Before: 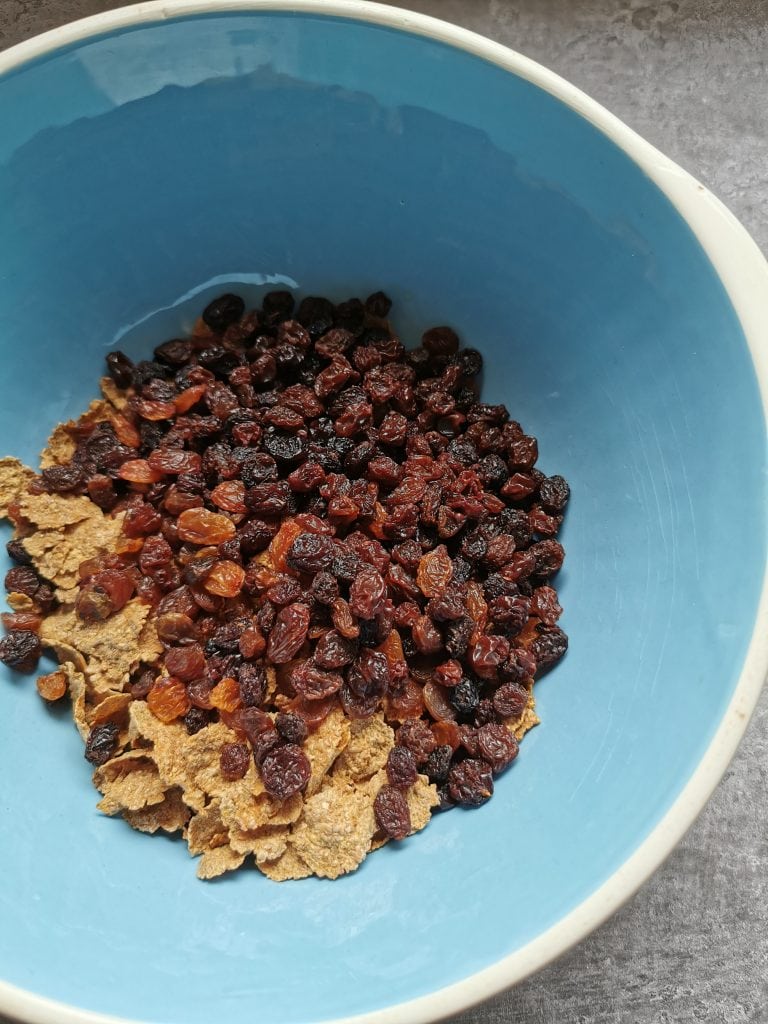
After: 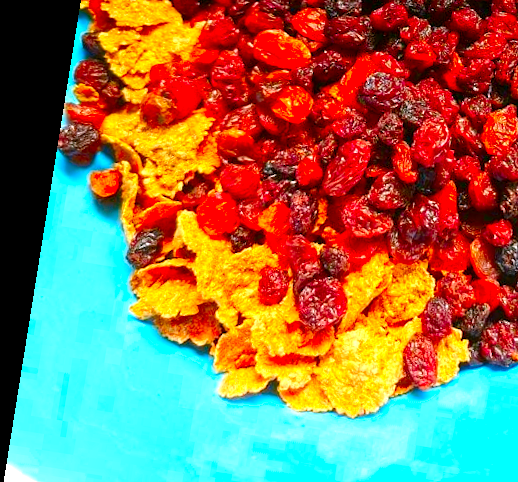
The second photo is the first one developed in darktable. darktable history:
color balance rgb: perceptual saturation grading › global saturation 20%, perceptual saturation grading › highlights -25%, perceptual saturation grading › shadows 25%
rotate and perspective: rotation 9.12°, automatic cropping off
crop: top 44.483%, right 43.593%, bottom 12.892%
color correction: highlights a* 1.59, highlights b* -1.7, saturation 2.48
shadows and highlights: shadows -70, highlights 35, soften with gaussian
exposure: exposure 0.999 EV, compensate highlight preservation false
